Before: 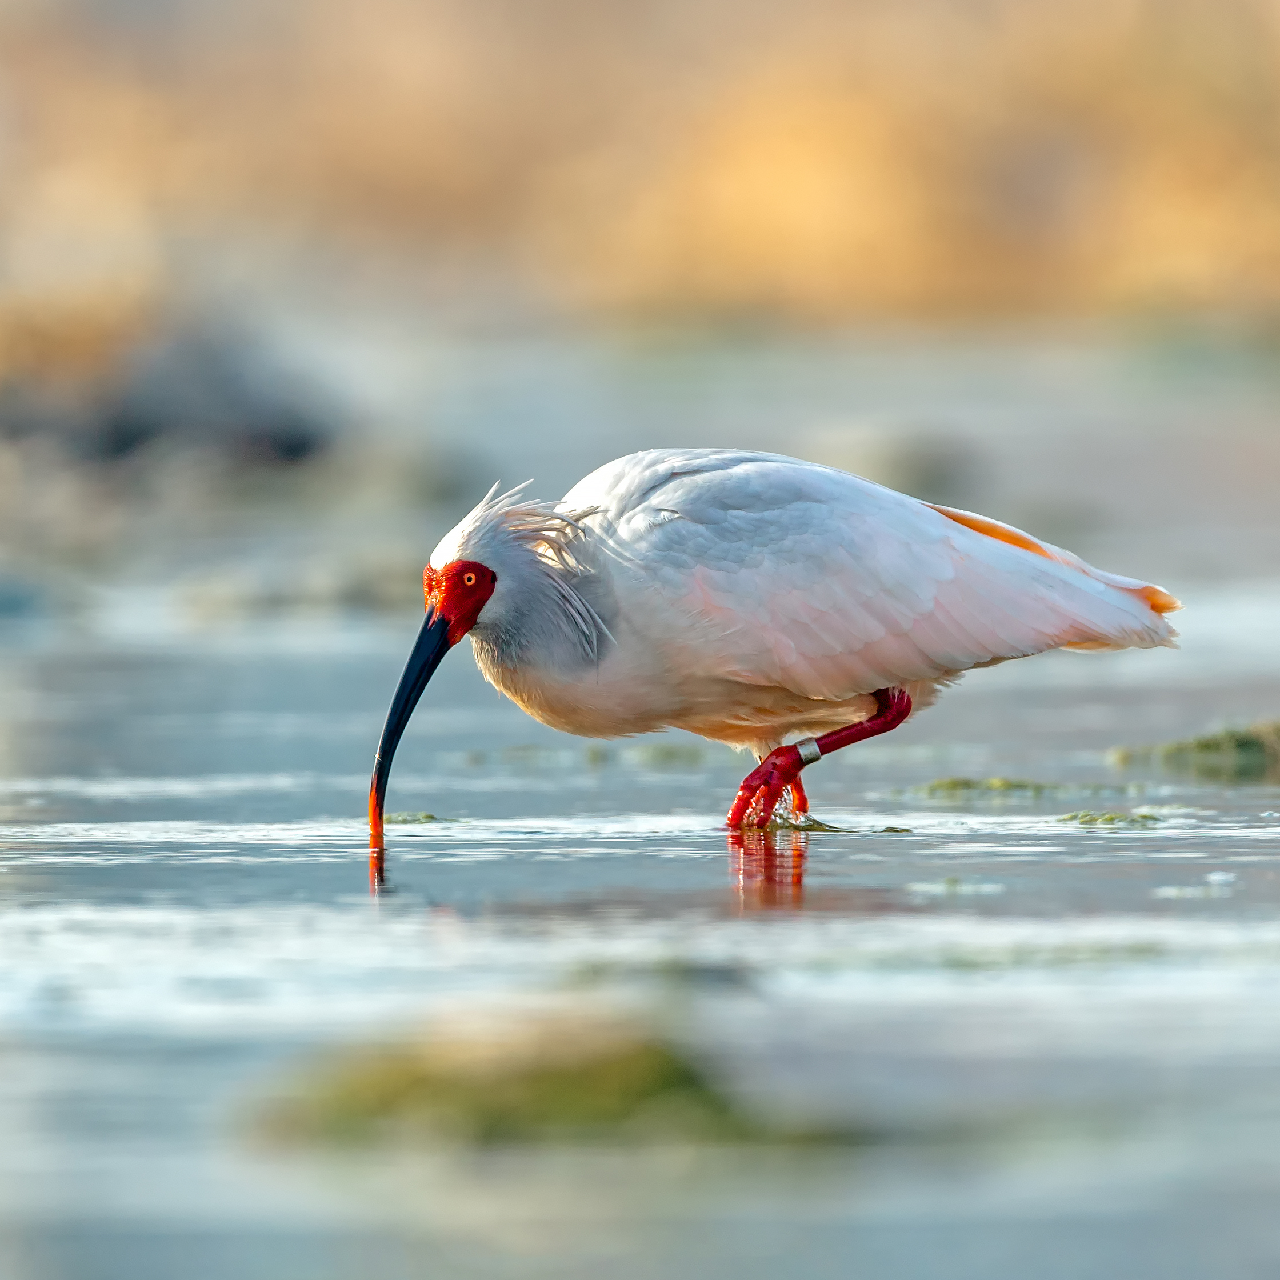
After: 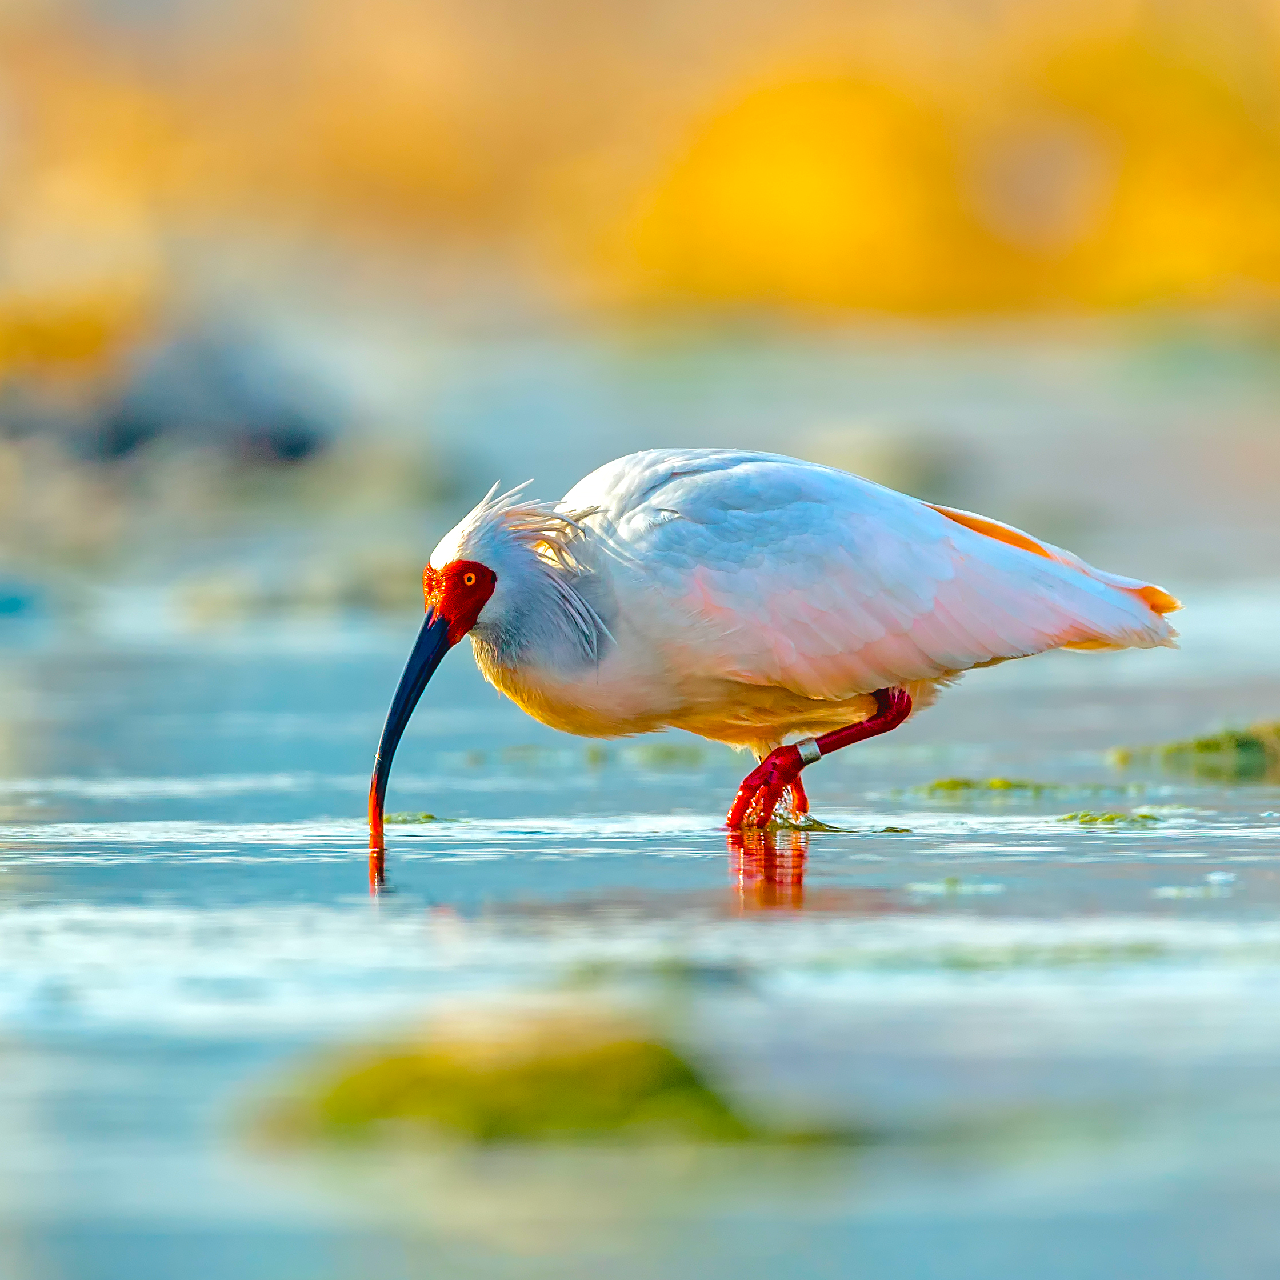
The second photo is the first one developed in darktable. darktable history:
sharpen: amount 0.213
color balance rgb: global offset › luminance 0.486%, global offset › hue 56.2°, linear chroma grading › global chroma 39.618%, perceptual saturation grading › global saturation 30.027%, perceptual brilliance grading › mid-tones 9.672%, perceptual brilliance grading › shadows 15.291%, global vibrance 20%
